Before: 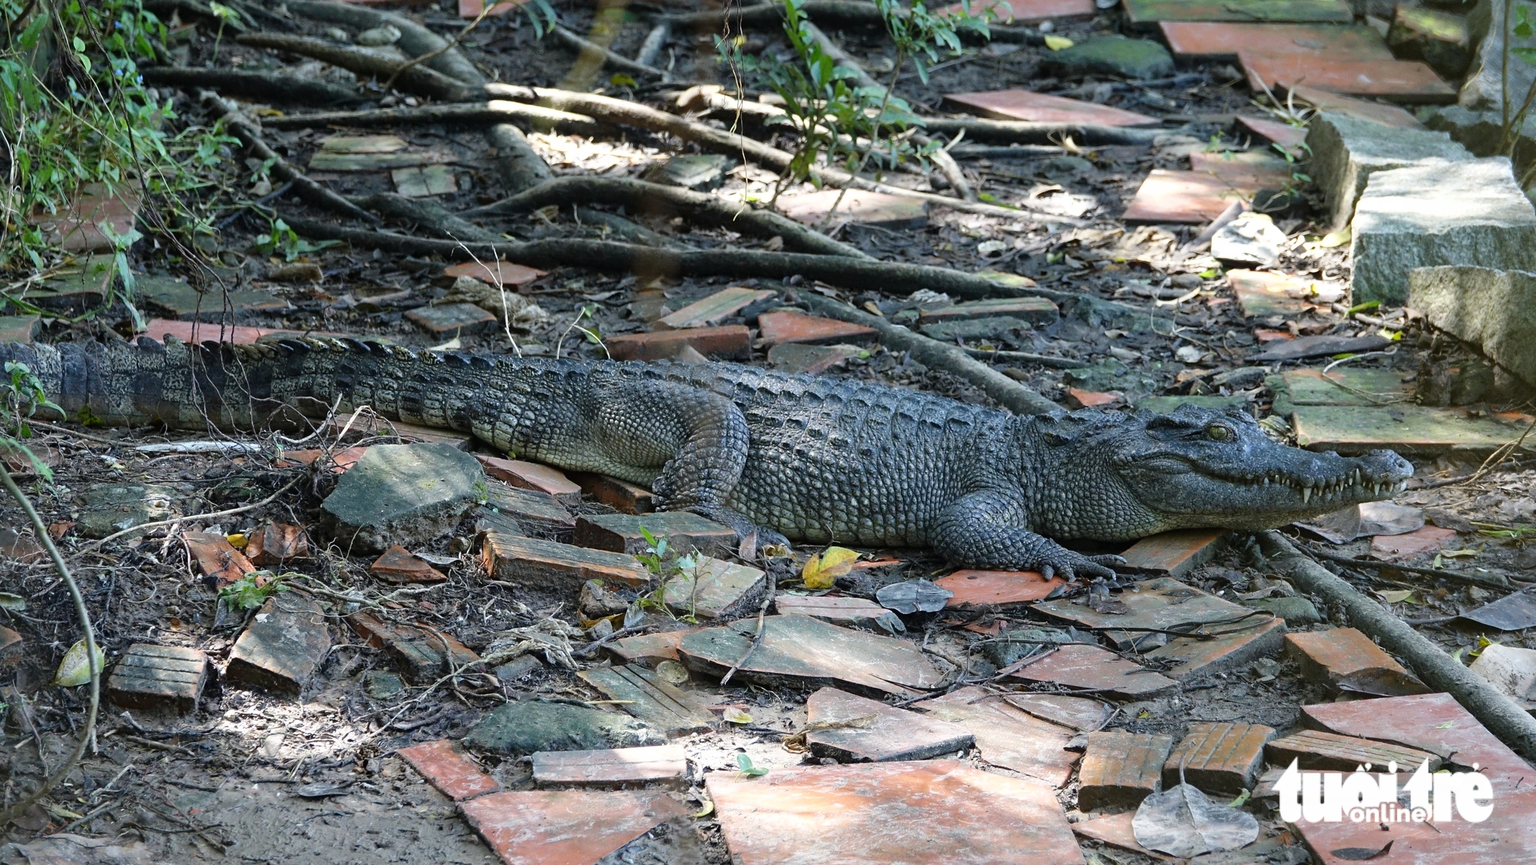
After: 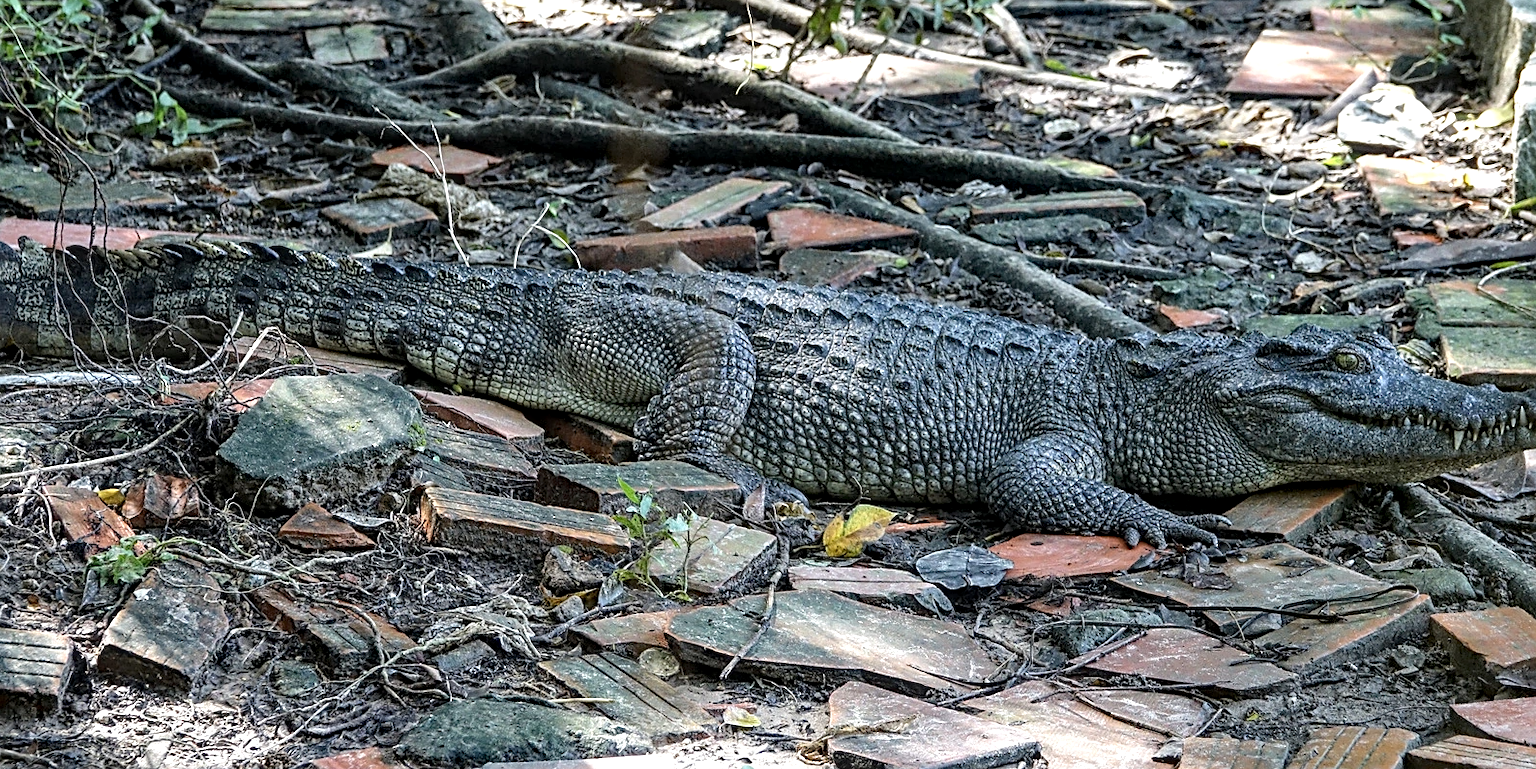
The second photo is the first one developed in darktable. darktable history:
haze removal: compatibility mode true, adaptive false
crop: left 9.712%, top 16.928%, right 10.845%, bottom 12.332%
sharpen: on, module defaults
exposure: exposure 0.127 EV, compensate highlight preservation false
contrast brightness saturation: contrast -0.1, saturation -0.1
local contrast: detail 160%
shadows and highlights: highlights 70.7, soften with gaussian
